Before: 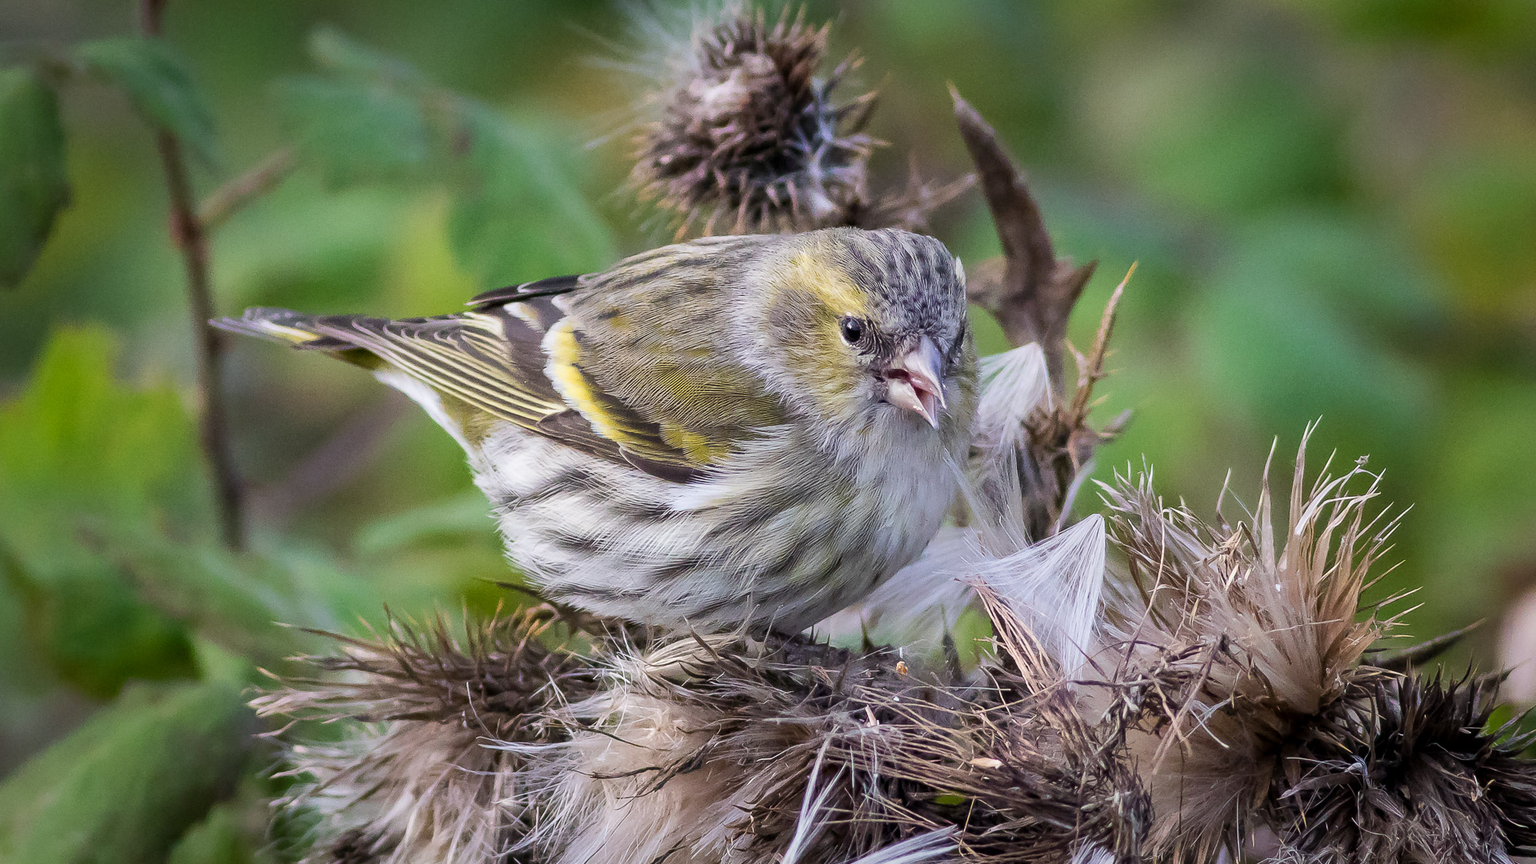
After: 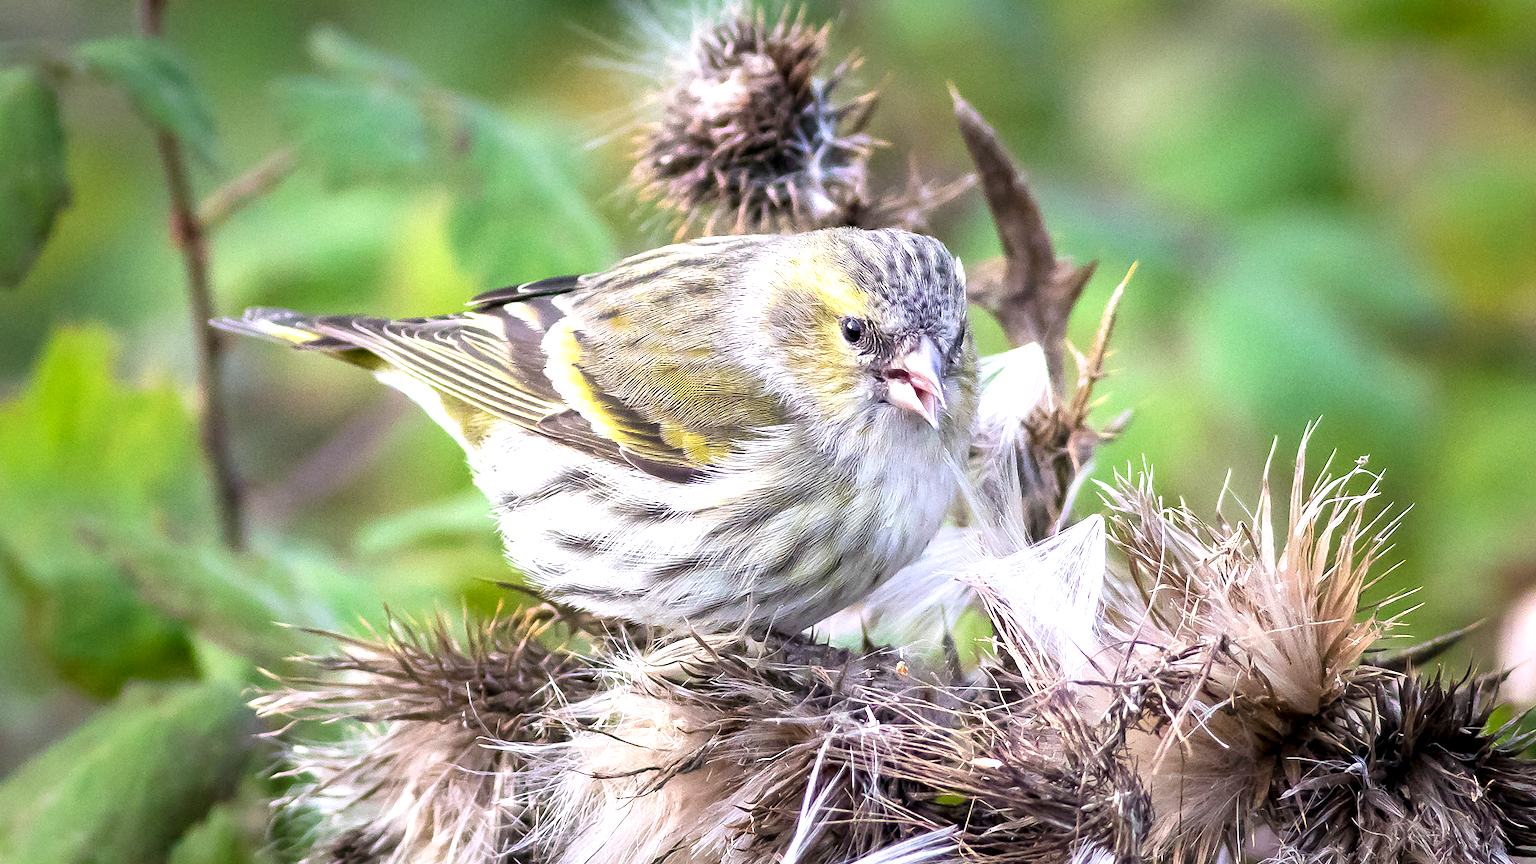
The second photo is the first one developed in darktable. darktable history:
exposure: black level correction 0.001, exposure 1.809 EV, compensate exposure bias true, compensate highlight preservation false
